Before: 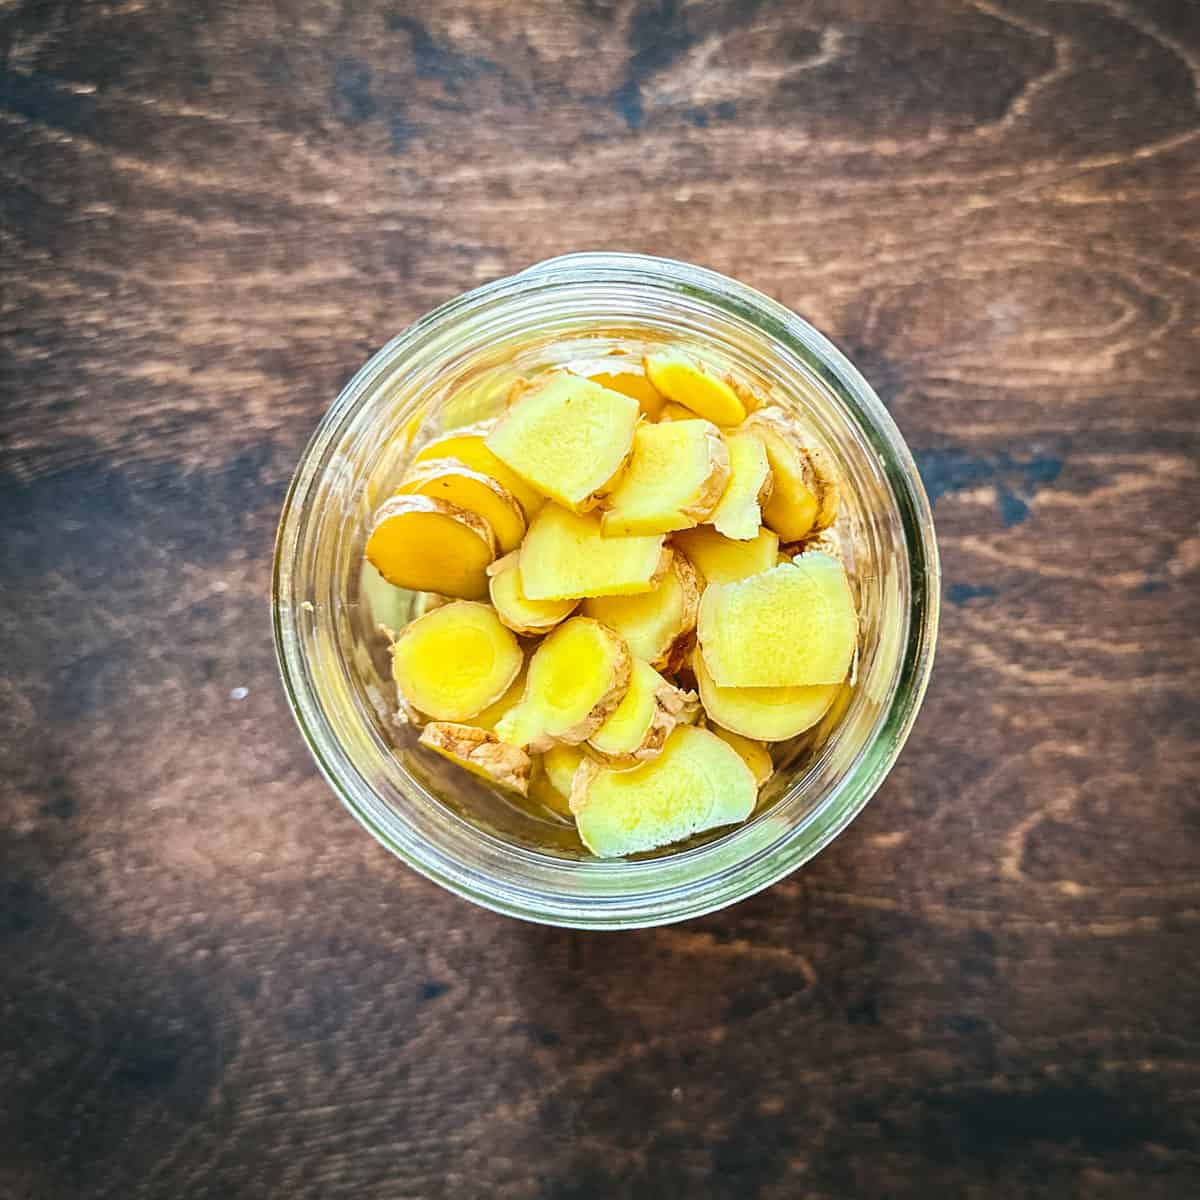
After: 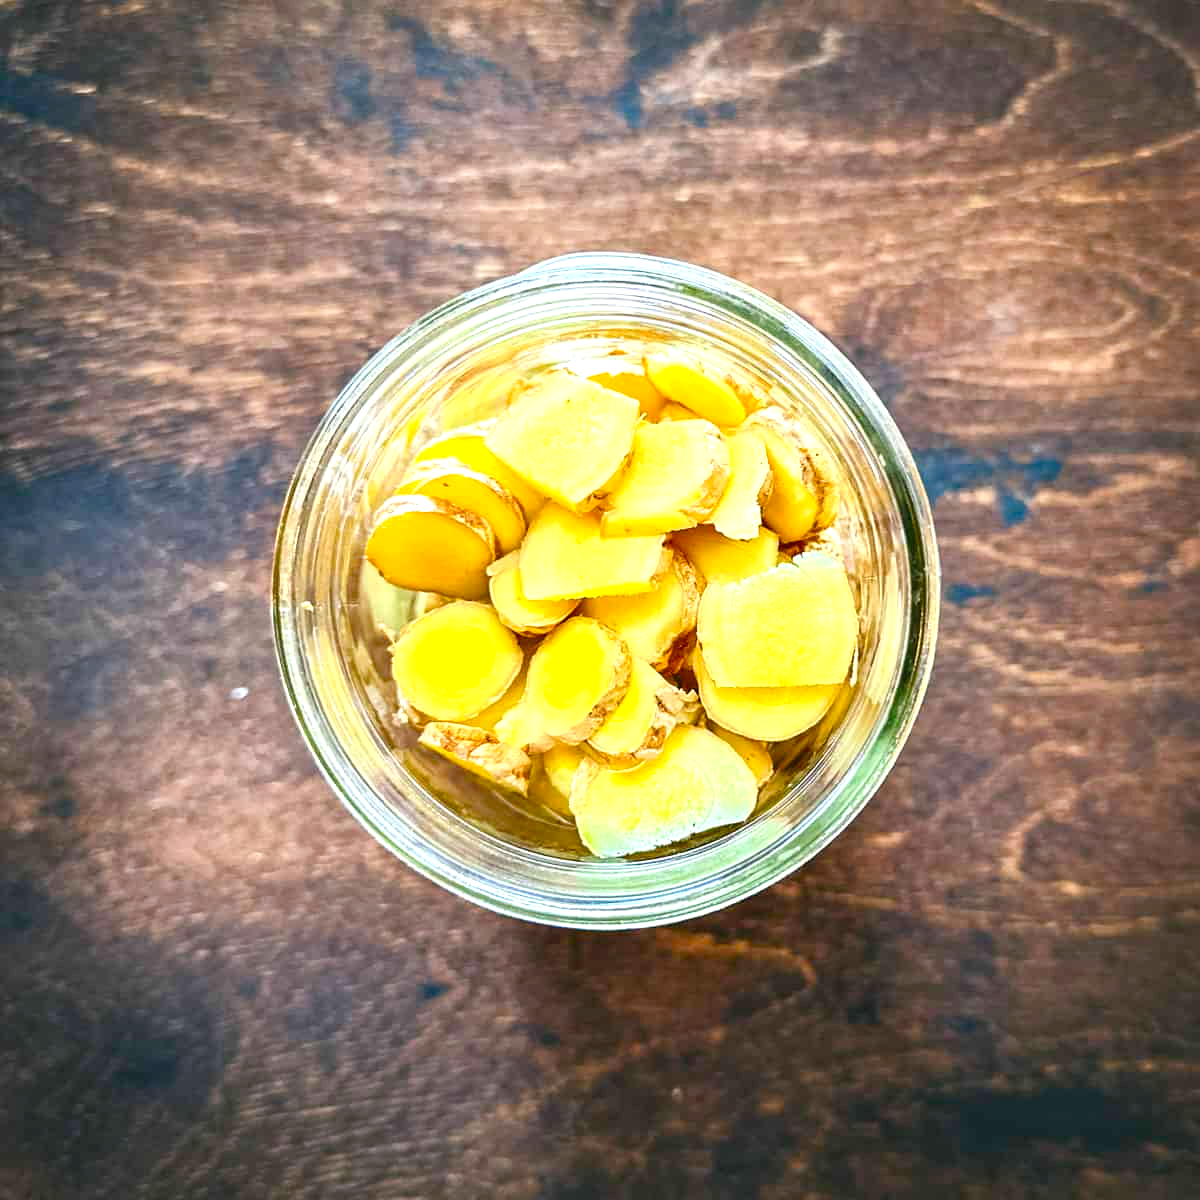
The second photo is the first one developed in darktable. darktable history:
contrast brightness saturation: saturation 0.105
exposure: black level correction 0, exposure 0.499 EV, compensate exposure bias true, compensate highlight preservation false
color balance rgb: perceptual saturation grading › global saturation 20%, perceptual saturation grading › highlights -25.027%, perceptual saturation grading › shadows 24.132%, global vibrance 9.69%
